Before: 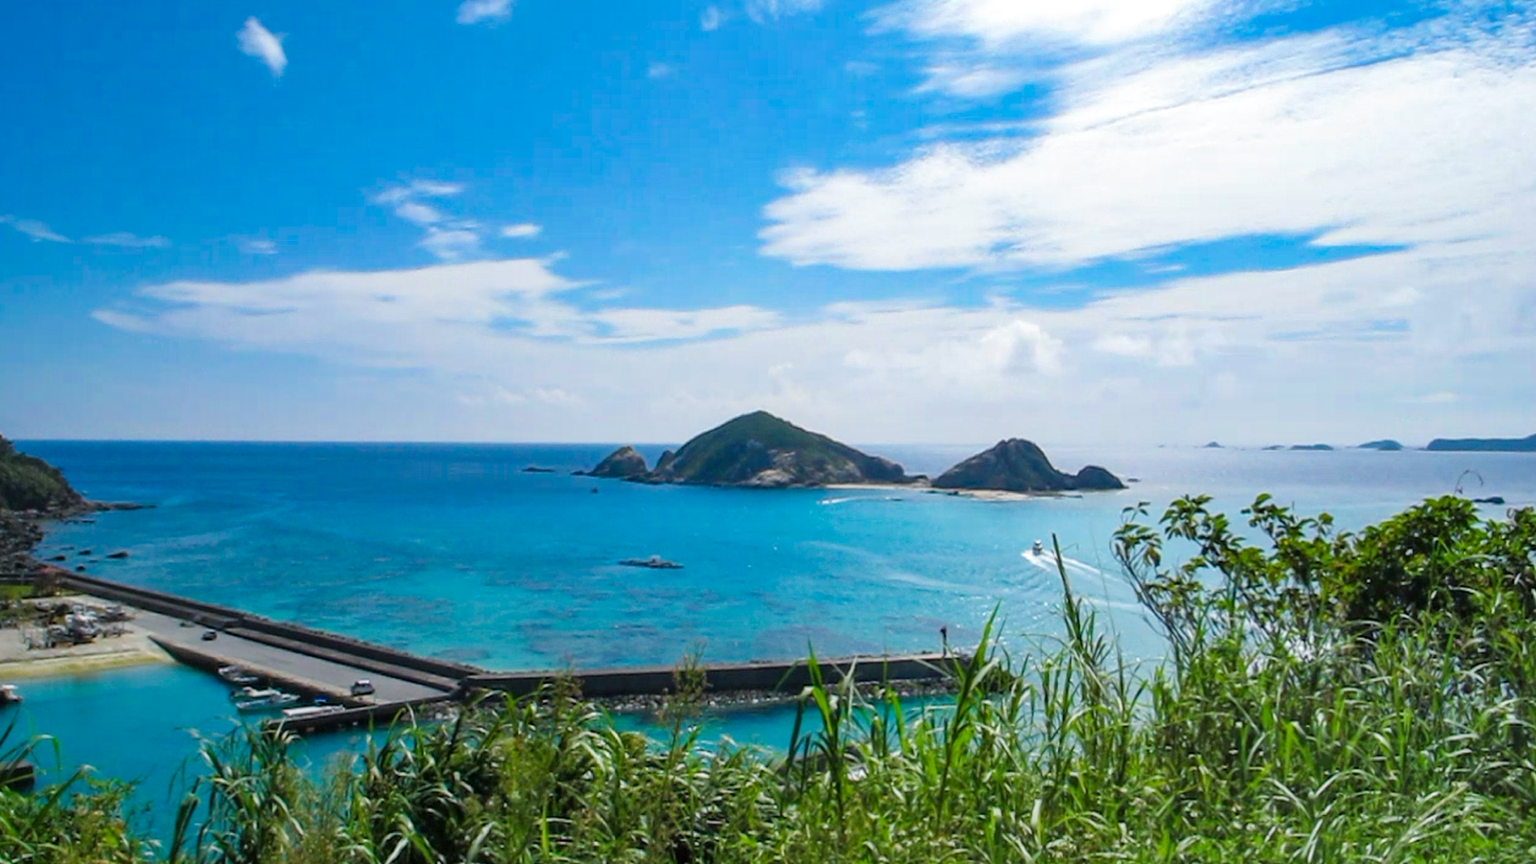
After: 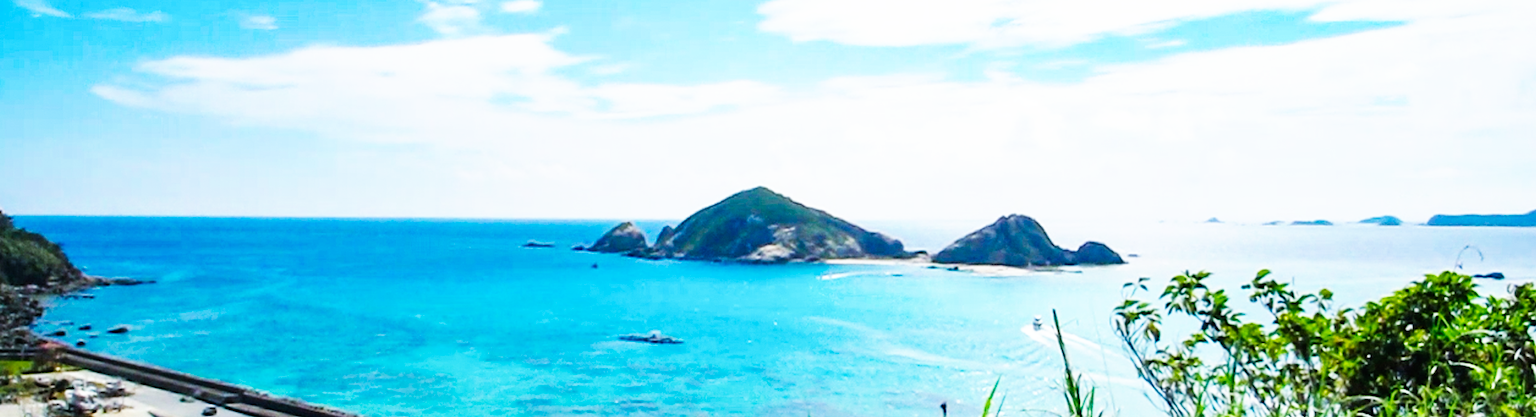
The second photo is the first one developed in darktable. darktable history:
crop and rotate: top 26.056%, bottom 25.543%
base curve: curves: ch0 [(0, 0) (0.007, 0.004) (0.027, 0.03) (0.046, 0.07) (0.207, 0.54) (0.442, 0.872) (0.673, 0.972) (1, 1)], preserve colors none
